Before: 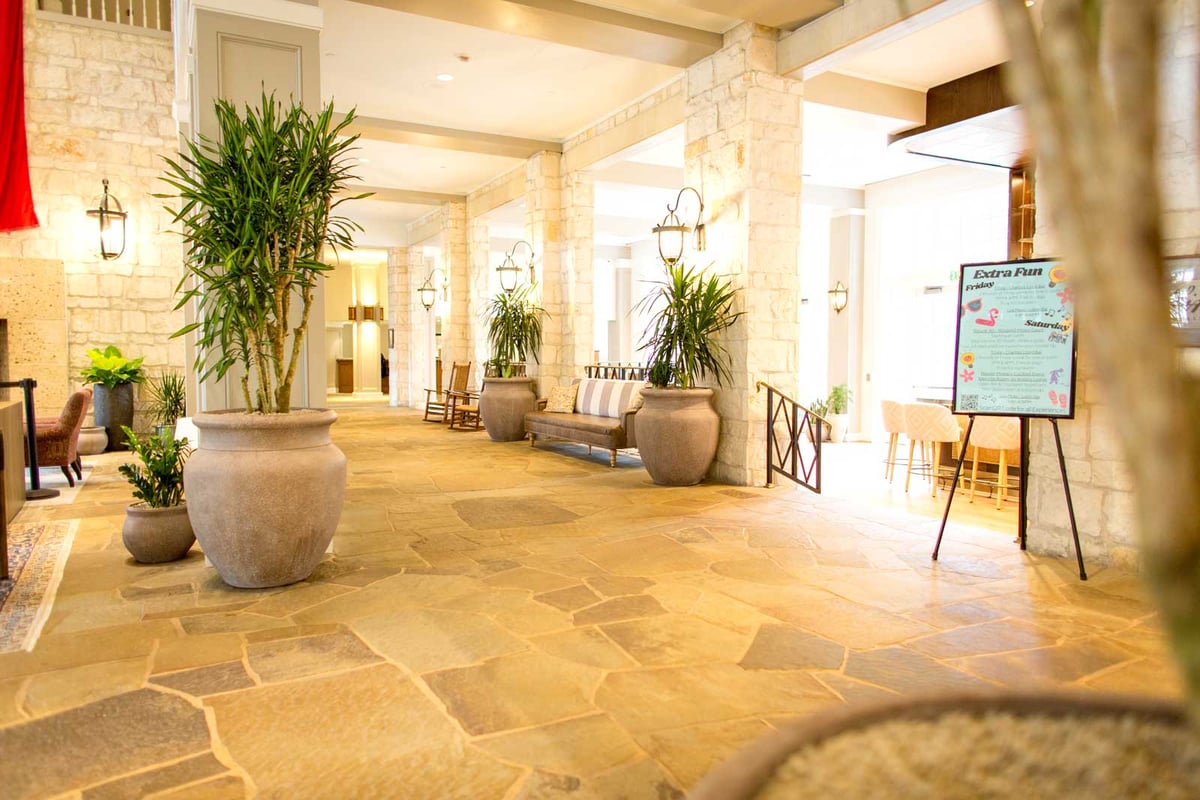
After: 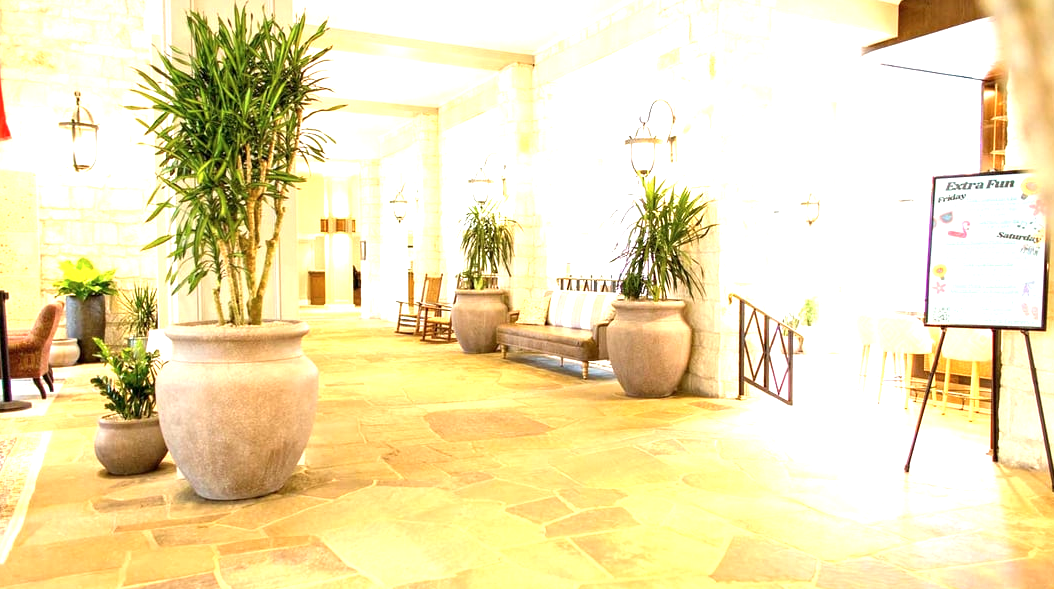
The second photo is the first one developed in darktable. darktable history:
crop and rotate: left 2.384%, top 11.035%, right 9.725%, bottom 15.246%
contrast equalizer: octaves 7, y [[0.524, 0.538, 0.547, 0.548, 0.538, 0.524], [0.5 ×6], [0.5 ×6], [0 ×6], [0 ×6]], mix 0.146
exposure: exposure 1.071 EV, compensate highlight preservation false
contrast brightness saturation: saturation -0.05
